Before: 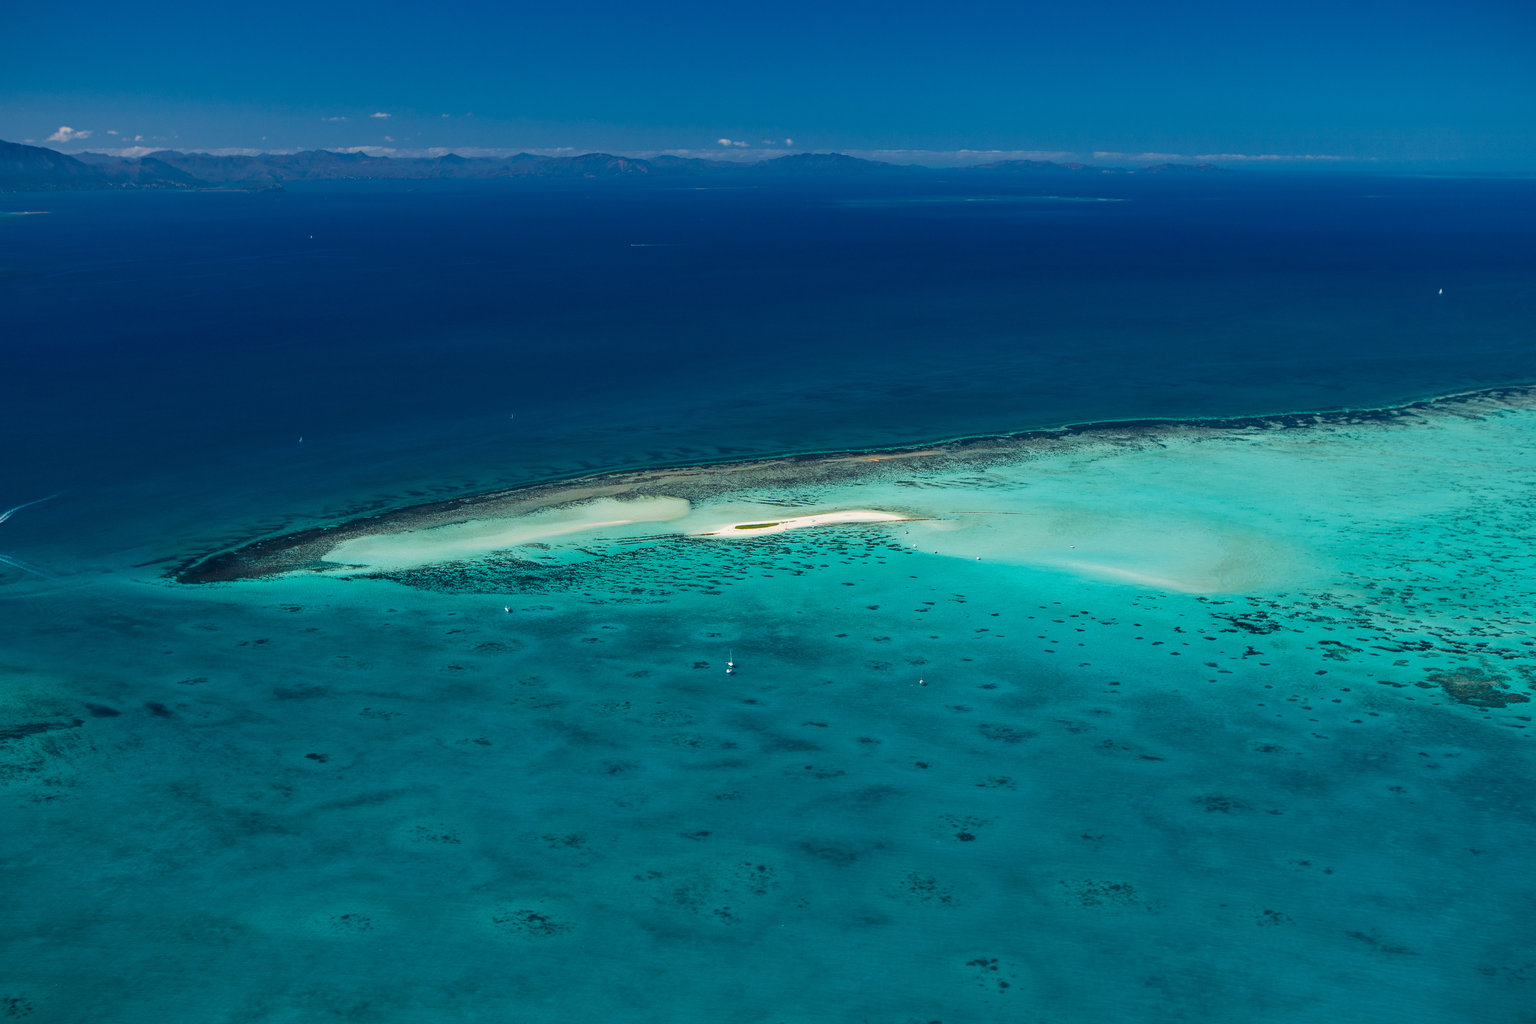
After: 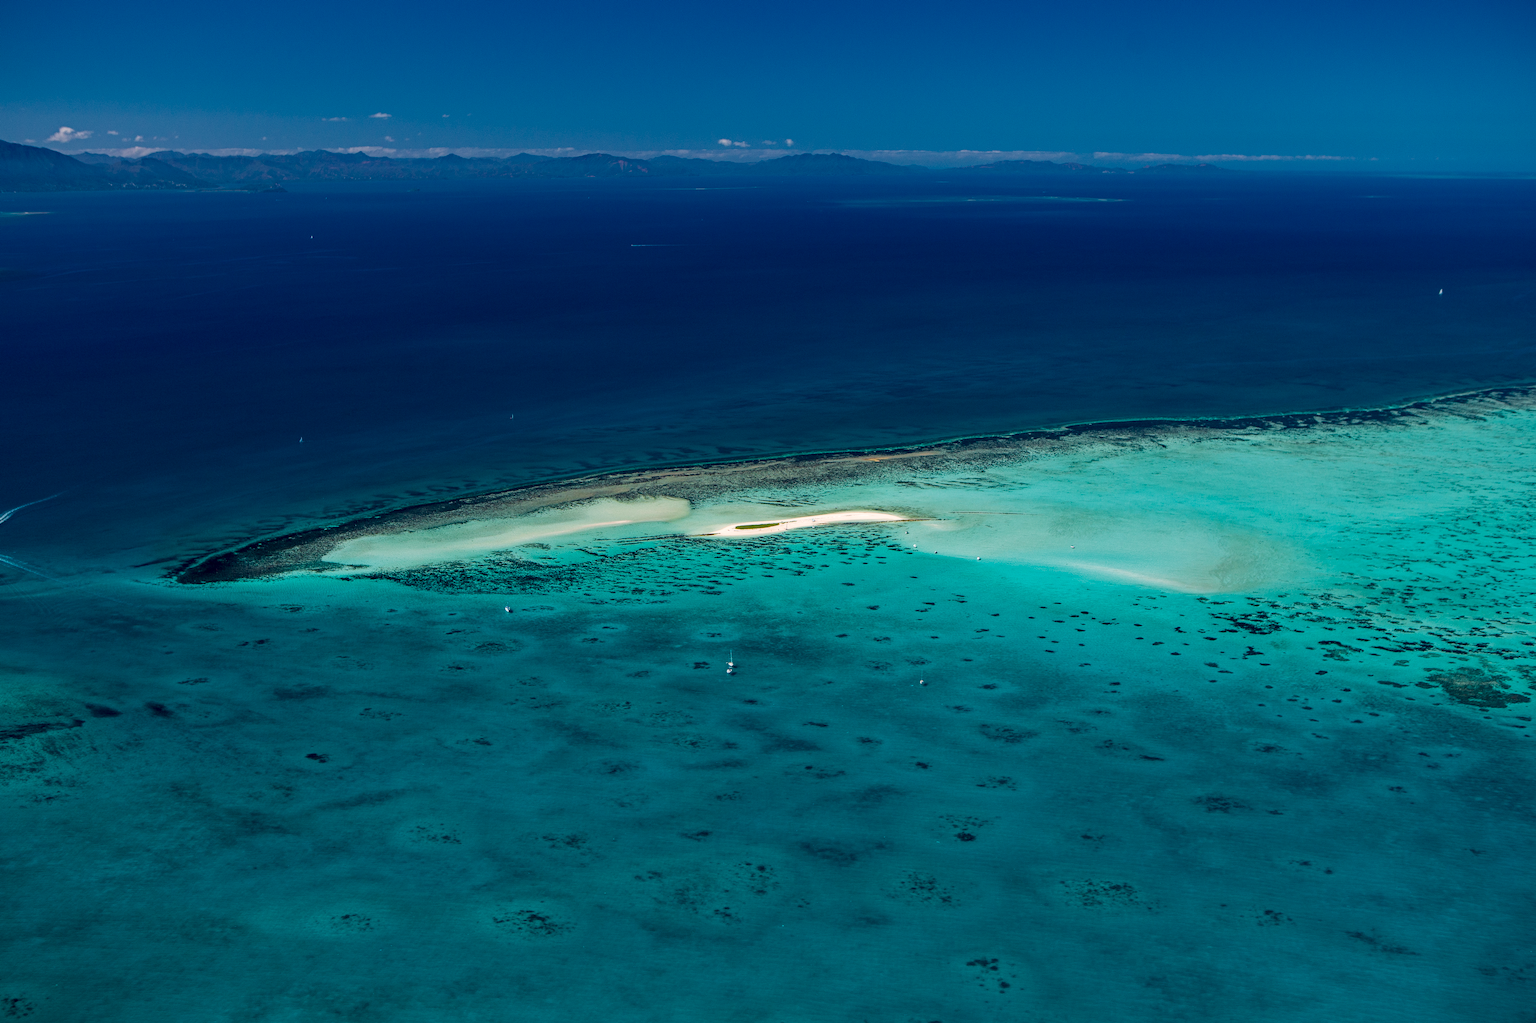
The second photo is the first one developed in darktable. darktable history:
local contrast: on, module defaults
exposure: black level correction 0.006, exposure -0.224 EV, compensate highlight preservation false
haze removal: compatibility mode true, adaptive false
